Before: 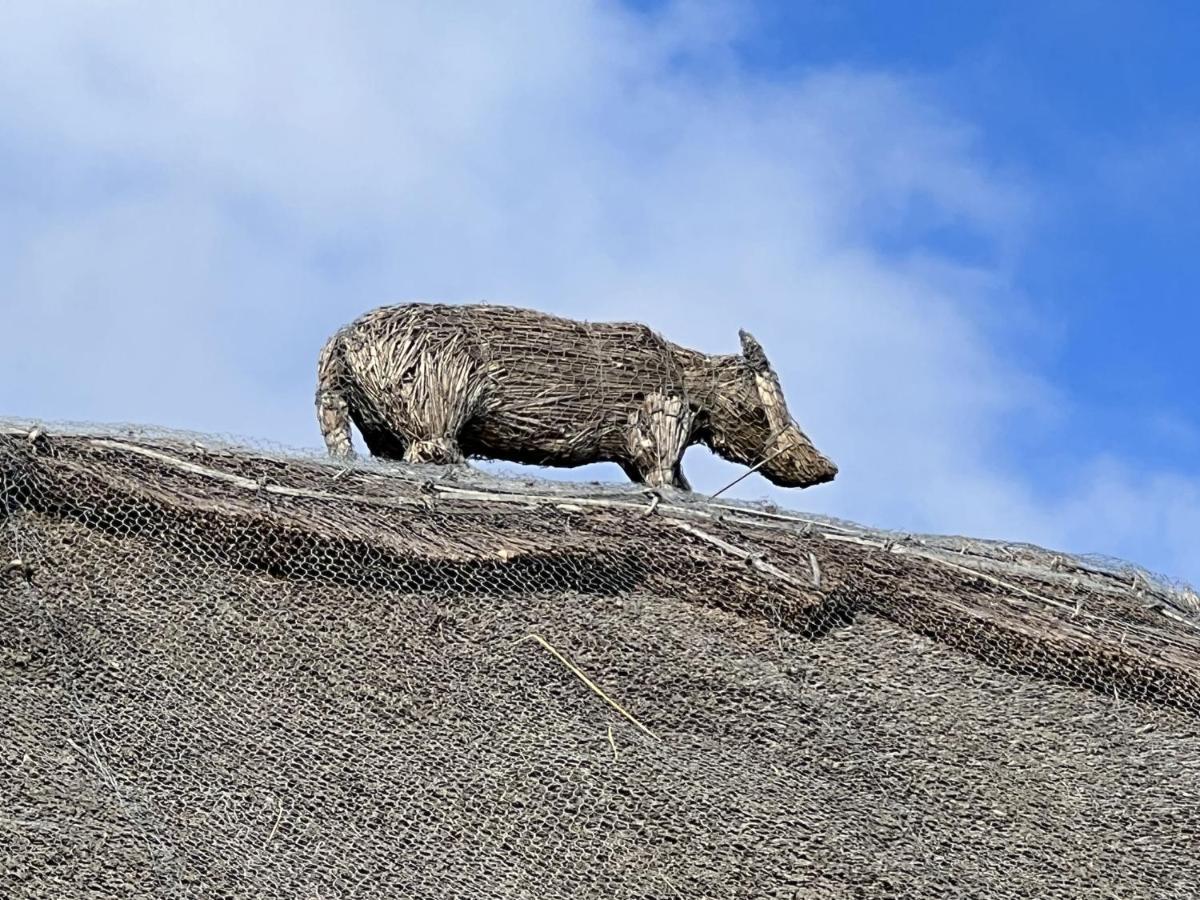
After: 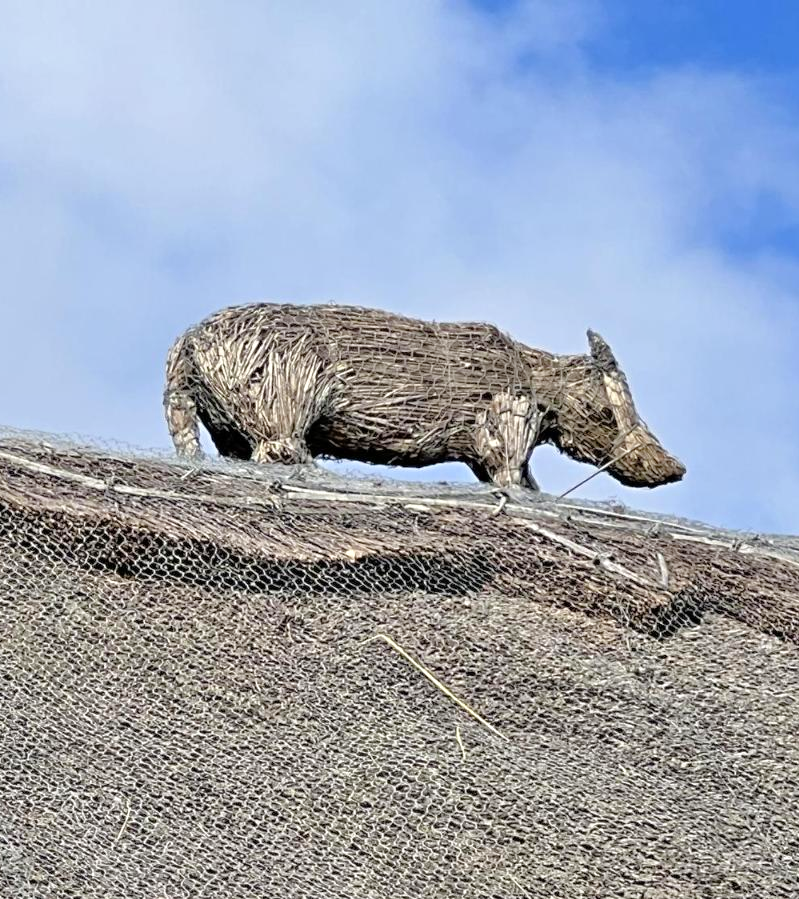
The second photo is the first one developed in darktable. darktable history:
tone equalizer: -7 EV 0.15 EV, -6 EV 0.6 EV, -5 EV 1.15 EV, -4 EV 1.33 EV, -3 EV 1.15 EV, -2 EV 0.6 EV, -1 EV 0.15 EV, mask exposure compensation -0.5 EV
crop and rotate: left 12.673%, right 20.66%
